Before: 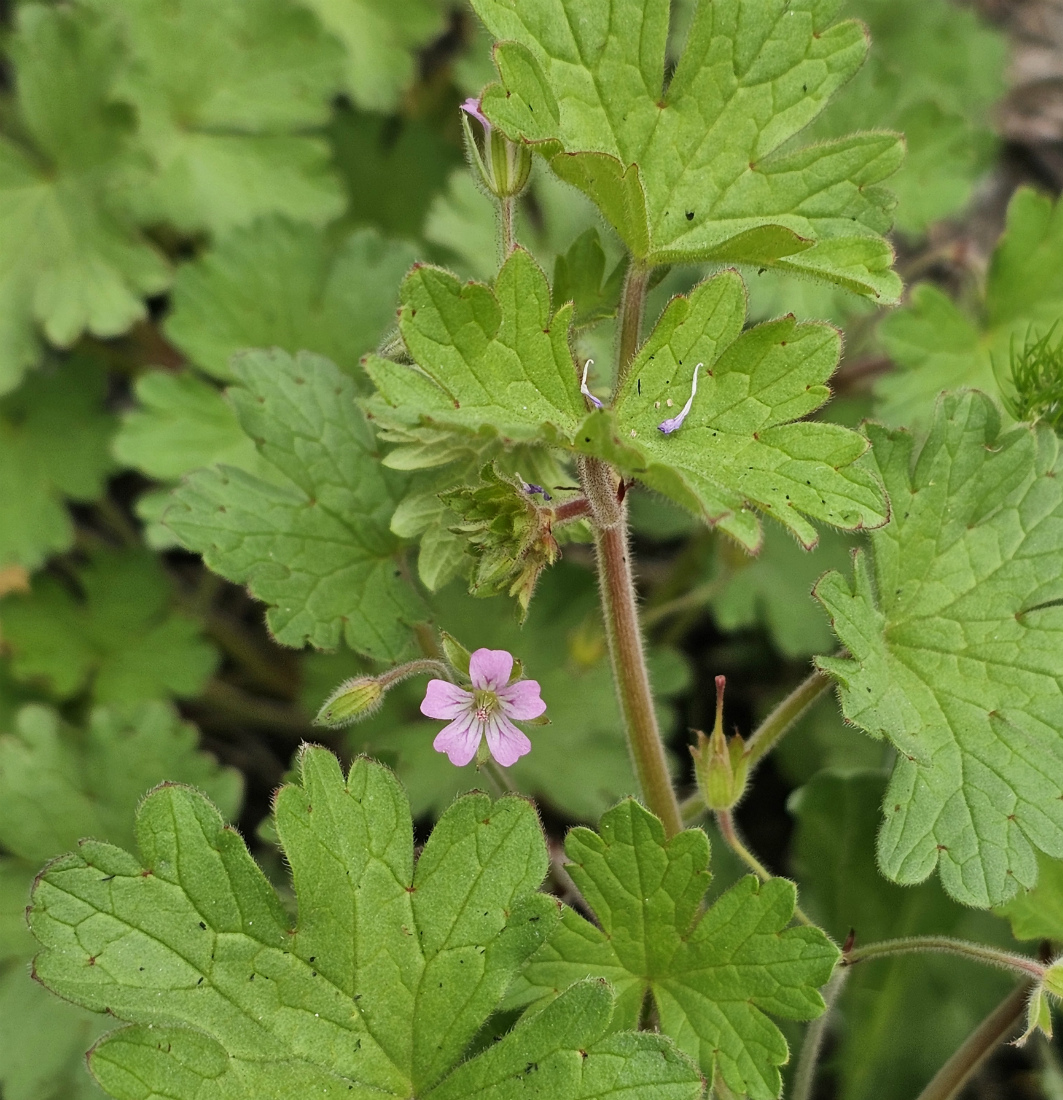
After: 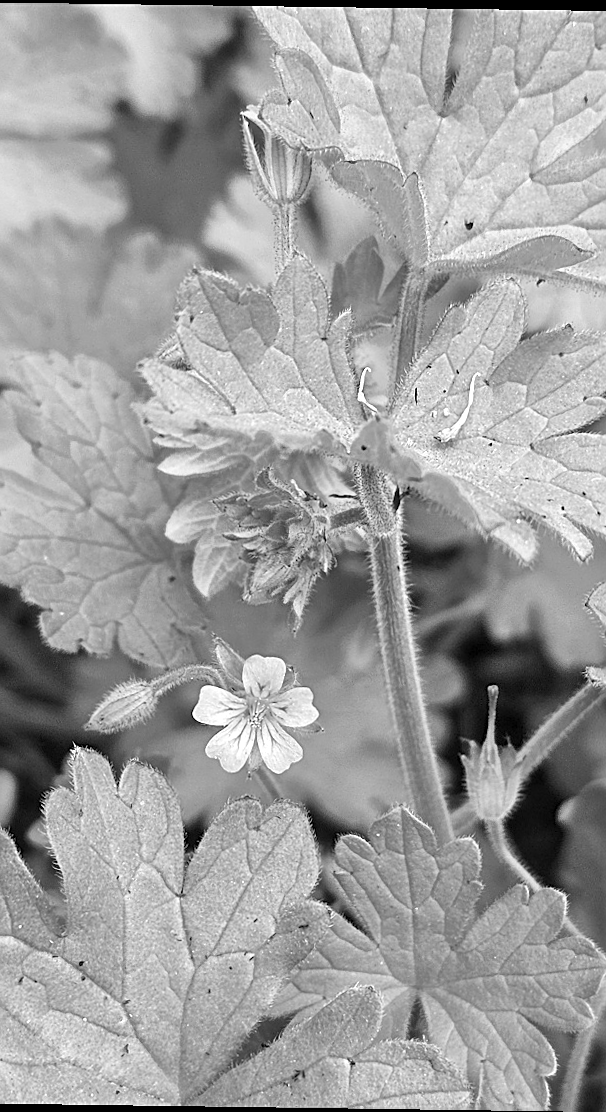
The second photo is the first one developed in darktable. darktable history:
sharpen: on, module defaults
exposure: black level correction 0, exposure 0.7 EV, compensate exposure bias true, compensate highlight preservation false
rotate and perspective: rotation 0.8°, automatic cropping off
monochrome: on, module defaults
crop: left 21.674%, right 22.086%
local contrast: highlights 100%, shadows 100%, detail 120%, midtone range 0.2
contrast brightness saturation: contrast 0.05, brightness 0.06, saturation 0.01
white balance: red 0.986, blue 1.01
